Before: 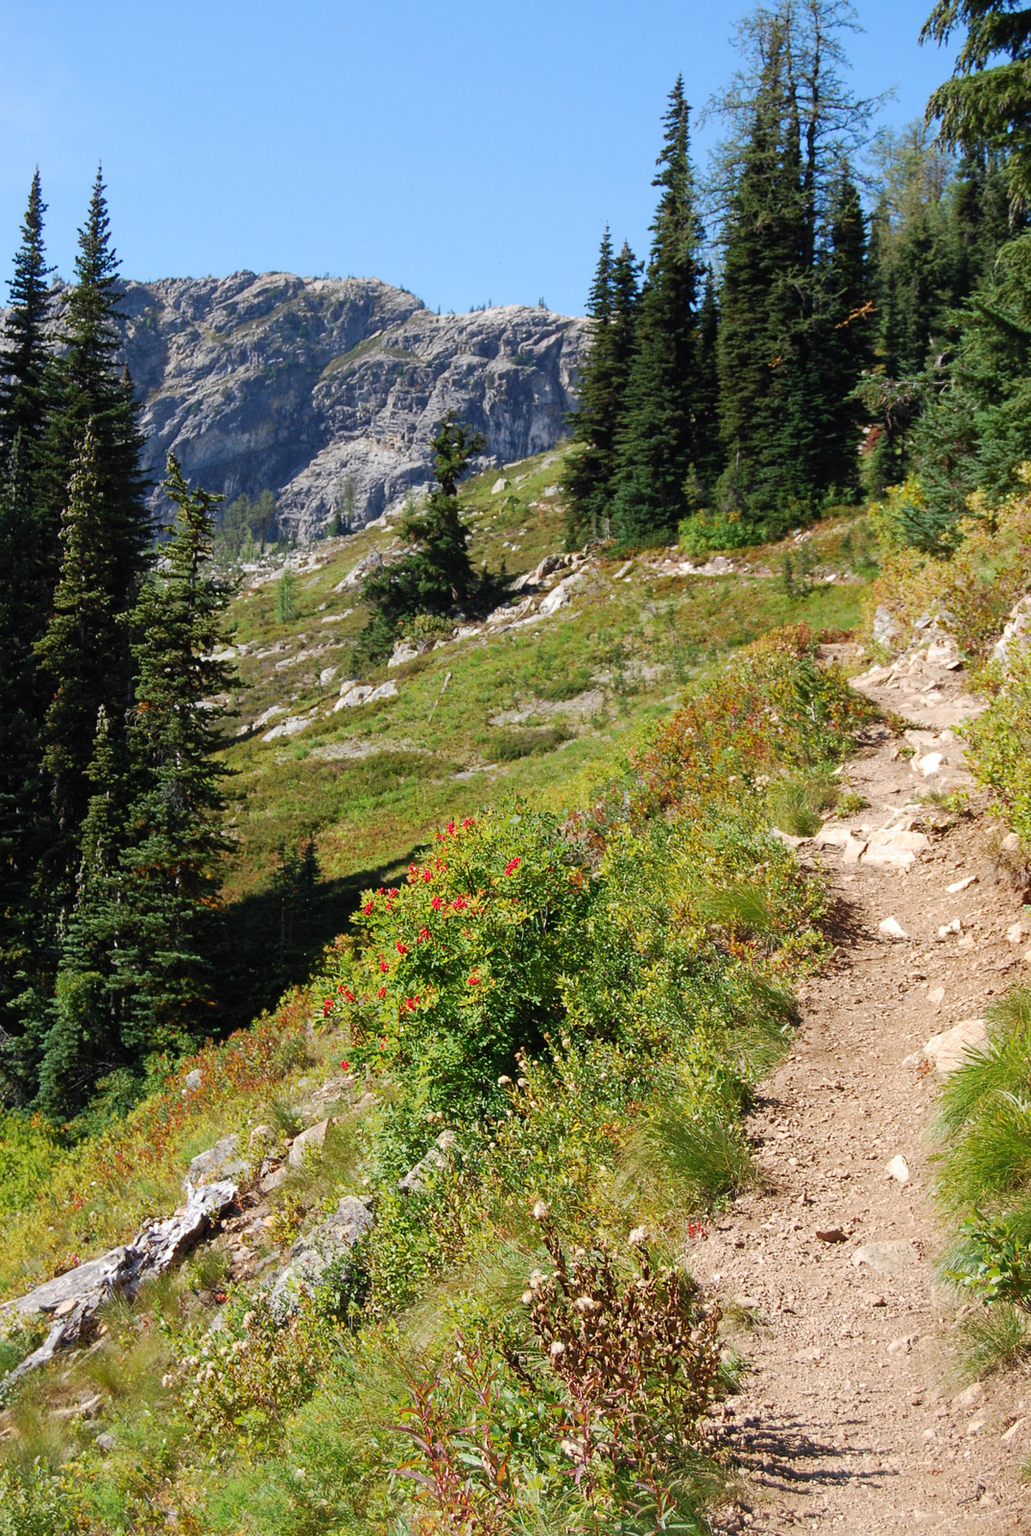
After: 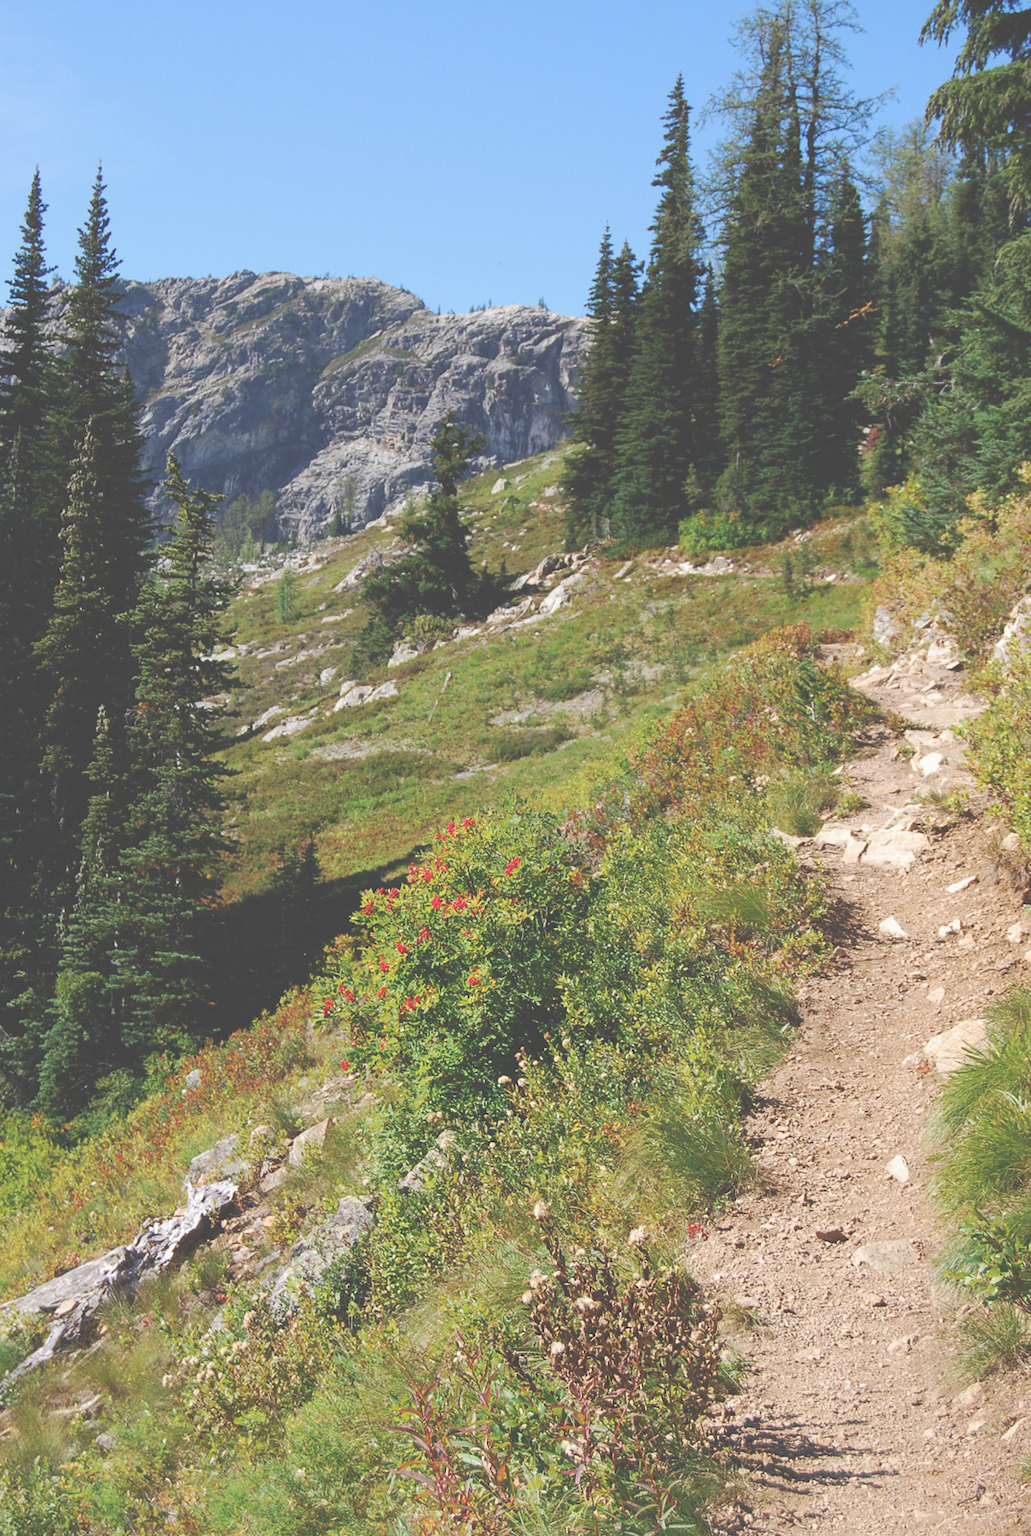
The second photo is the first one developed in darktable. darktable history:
exposure: black level correction -0.063, exposure -0.05 EV, compensate exposure bias true, compensate highlight preservation false
